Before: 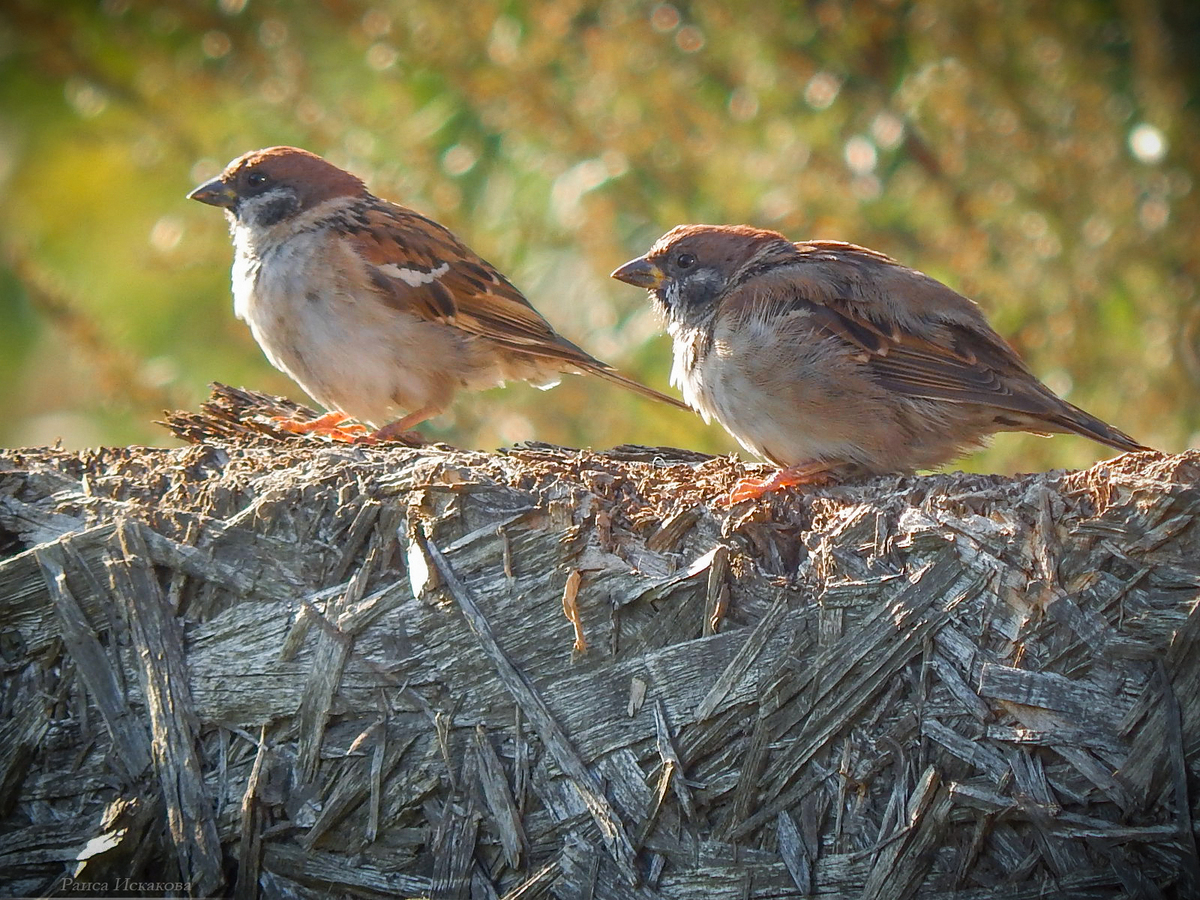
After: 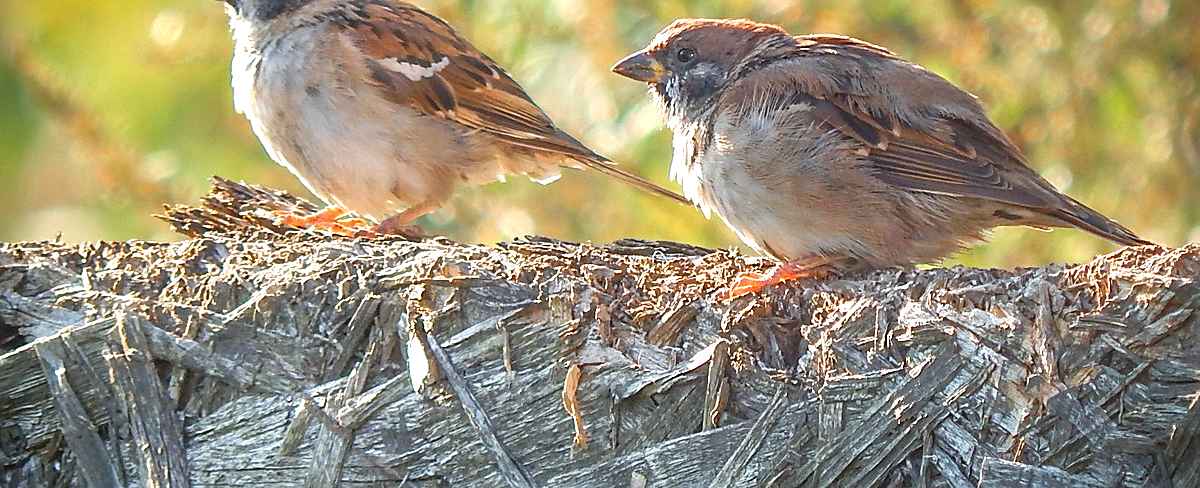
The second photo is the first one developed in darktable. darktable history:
sharpen: on, module defaults
crop and rotate: top 22.902%, bottom 22.788%
exposure: exposure 0.6 EV, compensate highlight preservation false
